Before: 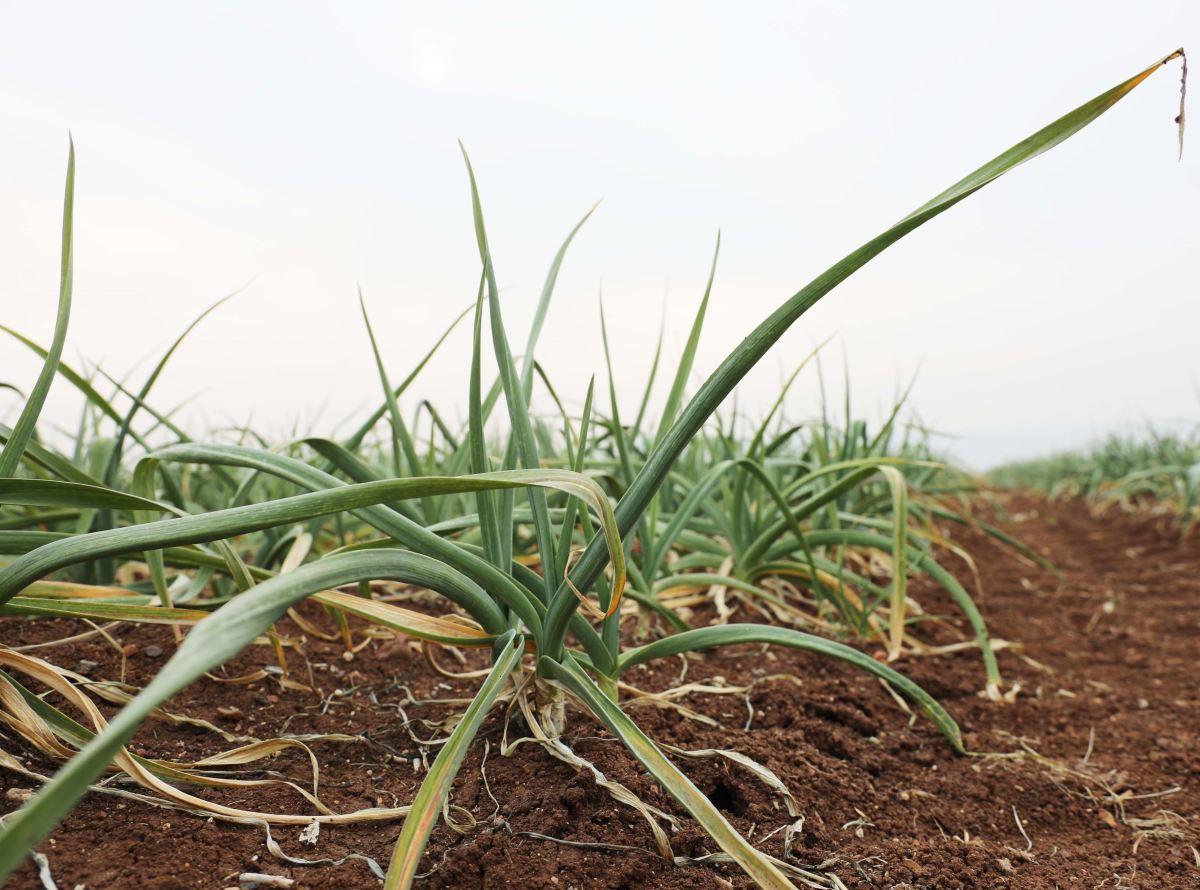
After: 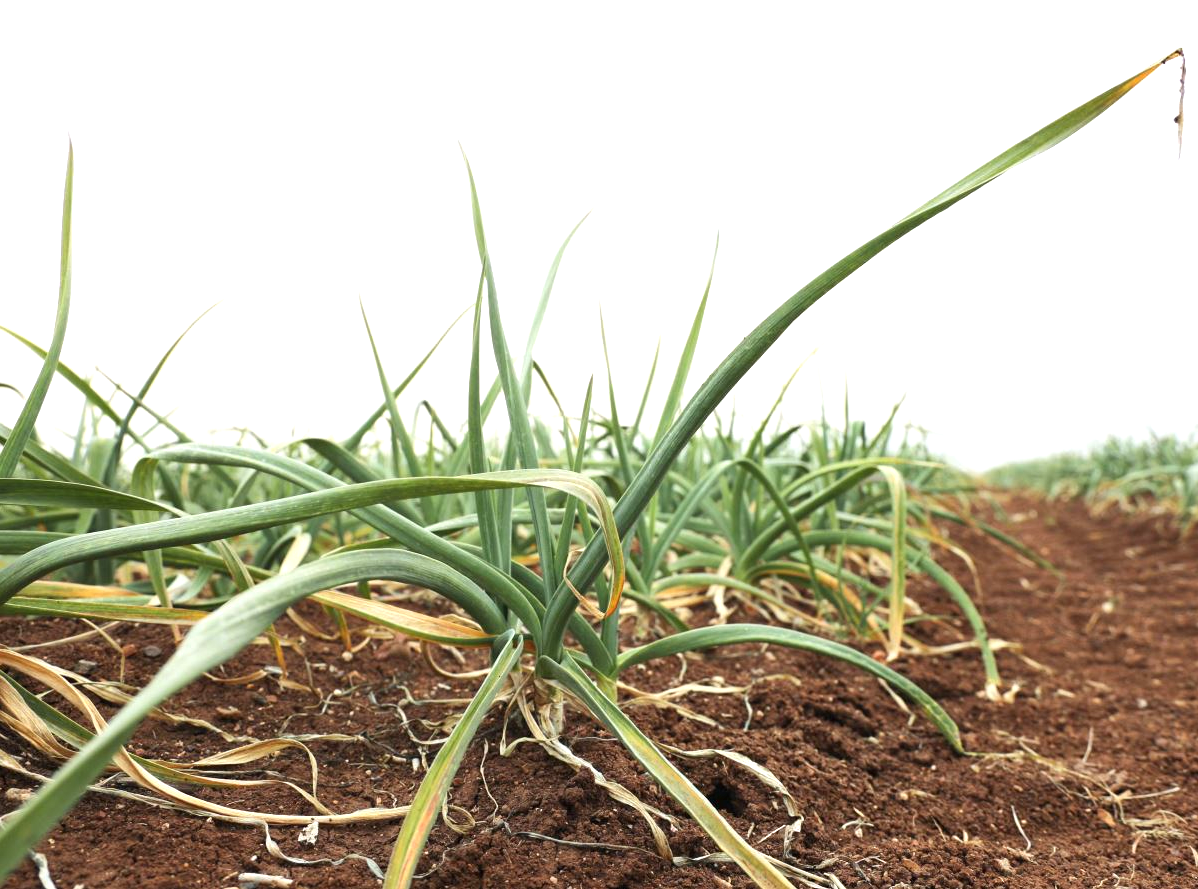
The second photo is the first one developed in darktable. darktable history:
crop: left 0.138%
exposure: exposure 0.67 EV, compensate highlight preservation false
